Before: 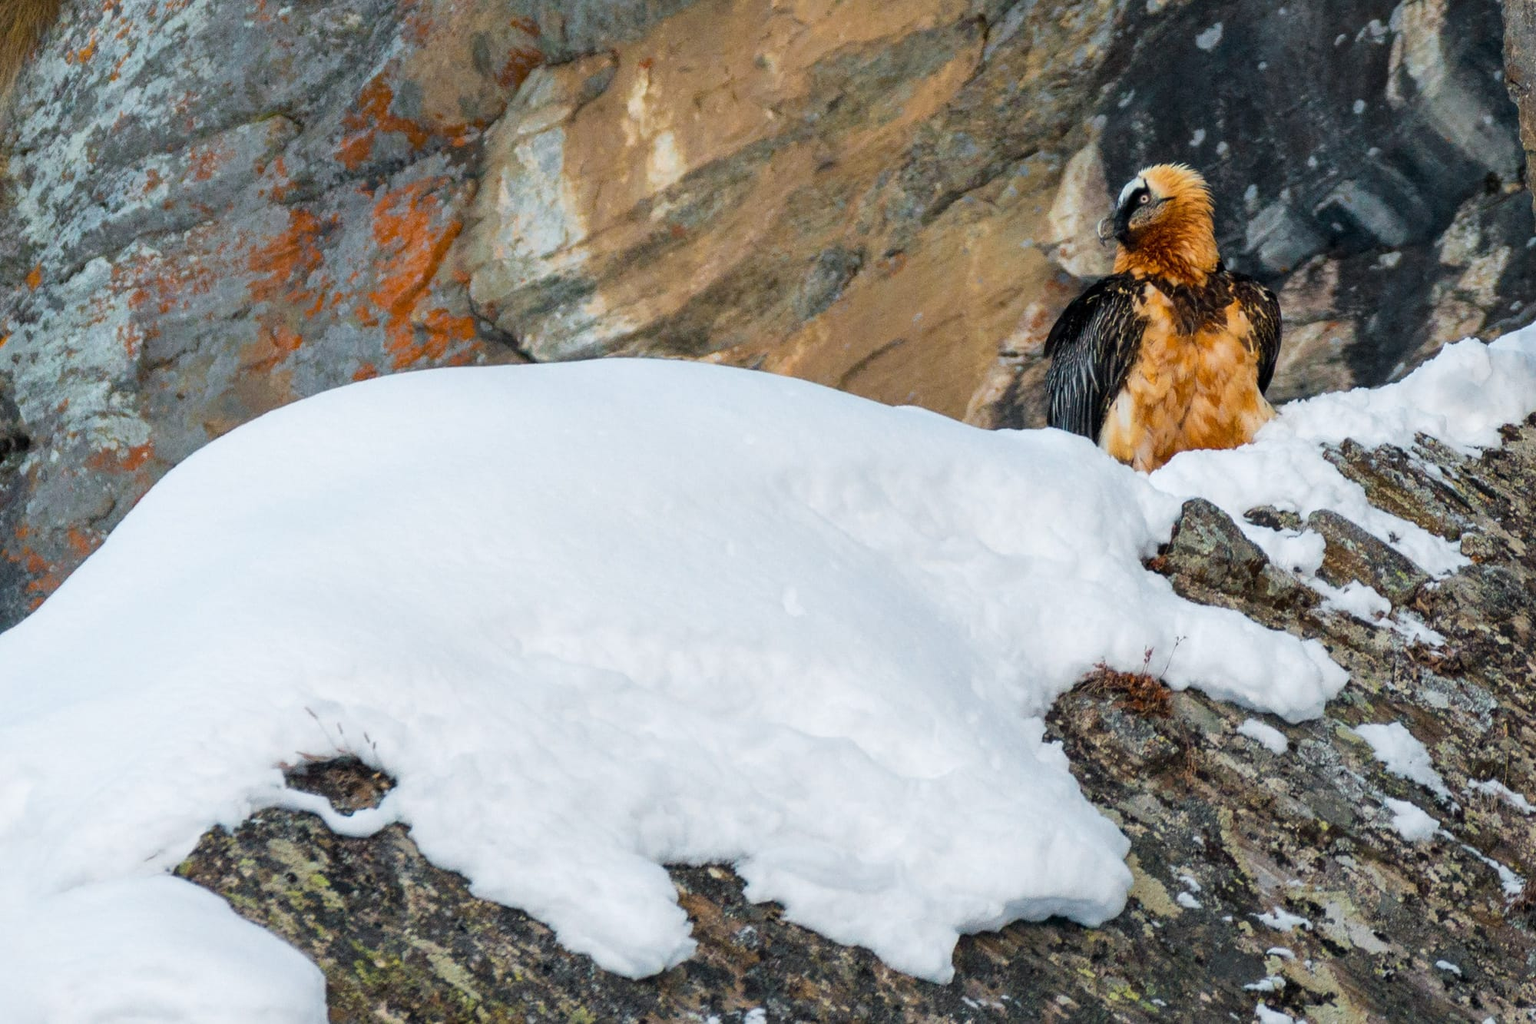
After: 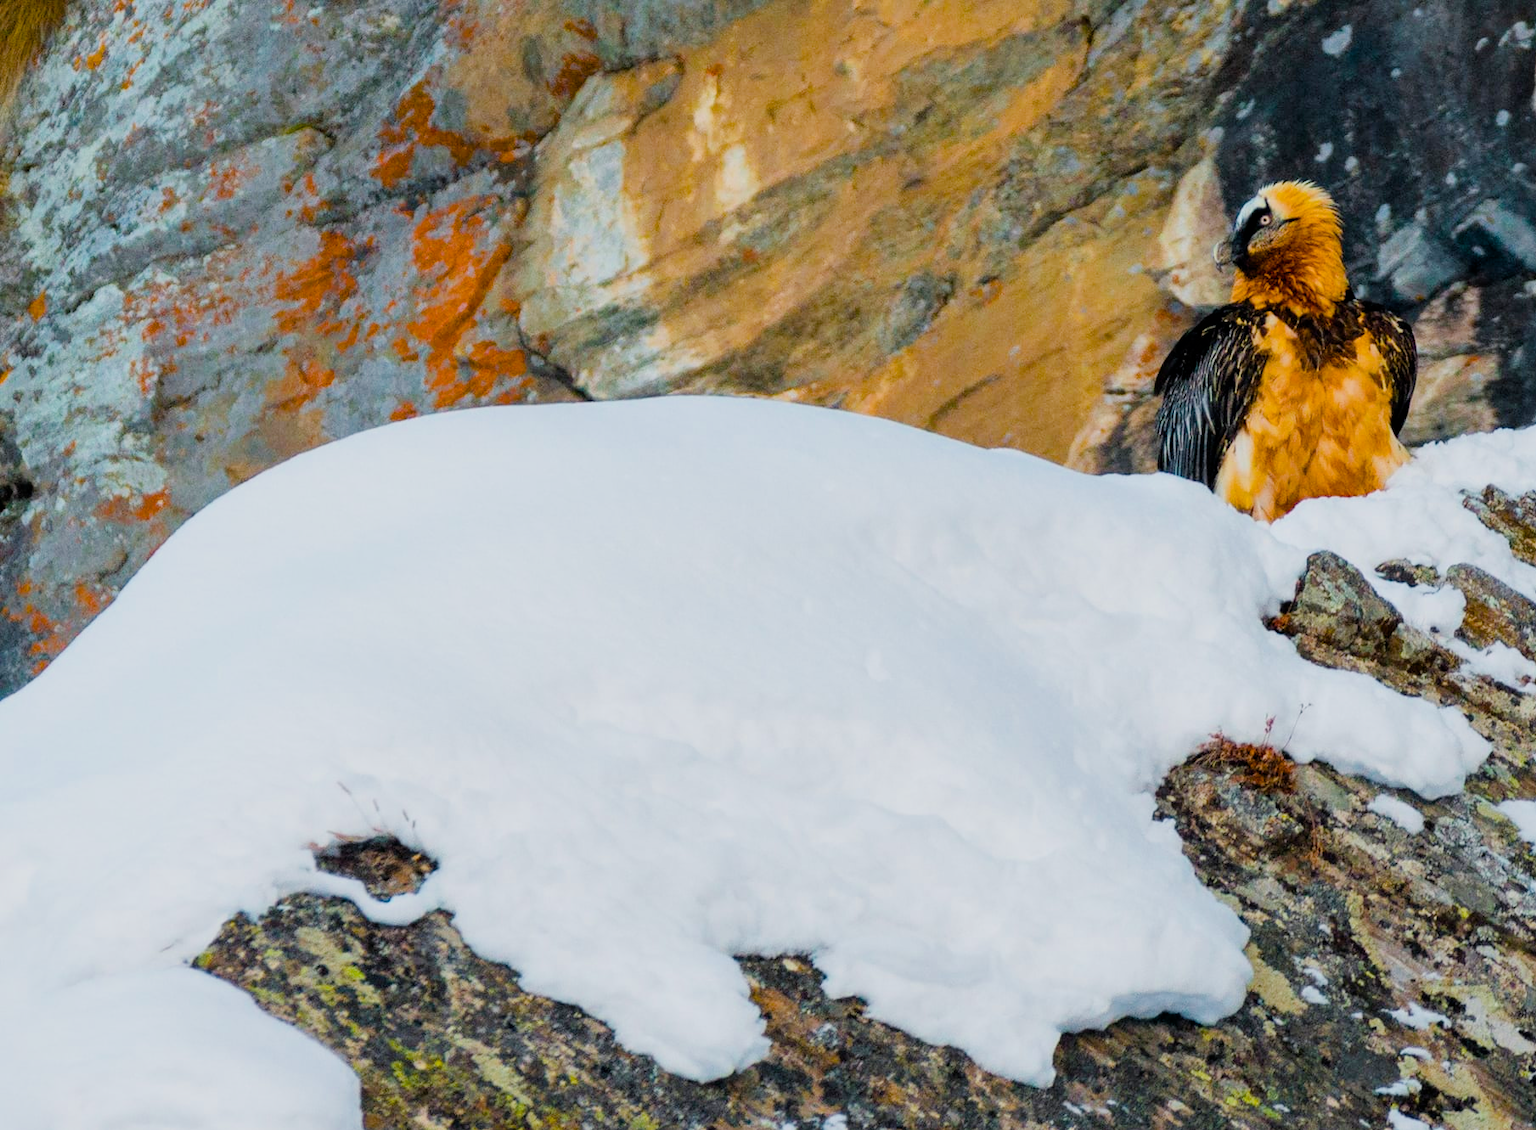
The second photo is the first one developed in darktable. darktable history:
filmic rgb: black relative exposure -7.65 EV, white relative exposure 4.56 EV, hardness 3.61
crop: right 9.51%, bottom 0.047%
color balance rgb: global offset › hue 172.15°, perceptual saturation grading › global saturation 37.239%, perceptual saturation grading › shadows 34.861%, perceptual brilliance grading › global brilliance 12.499%, global vibrance 14.521%
